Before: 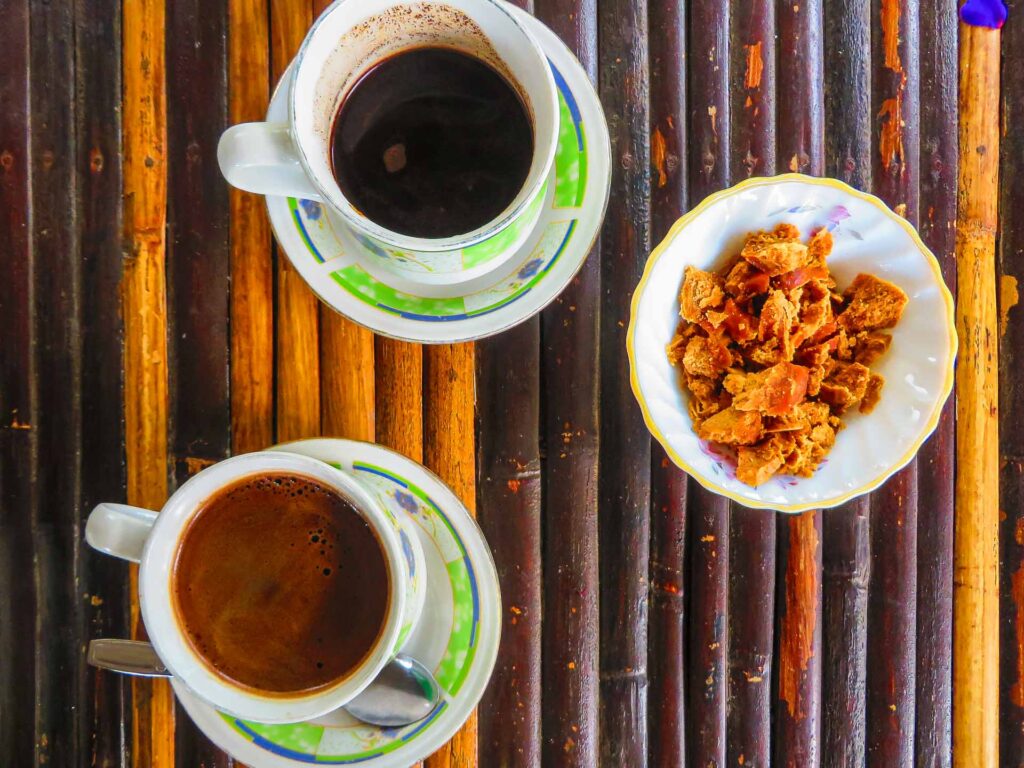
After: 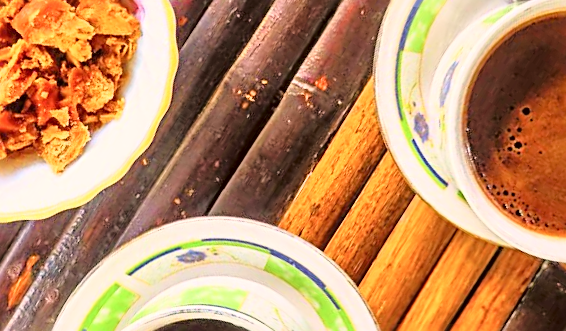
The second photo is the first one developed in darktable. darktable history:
color correction: highlights a* 10.26, highlights b* 9.71, shadows a* 8.39, shadows b* 8.66, saturation 0.779
shadows and highlights: radius 336.43, shadows 28.62, soften with gaussian
crop and rotate: angle 147.44°, left 9.106%, top 15.624%, right 4.501%, bottom 17.022%
sharpen: radius 2.713, amount 0.656
tone equalizer: -7 EV 0.146 EV, -6 EV 0.565 EV, -5 EV 1.13 EV, -4 EV 1.36 EV, -3 EV 1.13 EV, -2 EV 0.6 EV, -1 EV 0.15 EV
base curve: curves: ch0 [(0, 0) (0.028, 0.03) (0.121, 0.232) (0.46, 0.748) (0.859, 0.968) (1, 1)]
